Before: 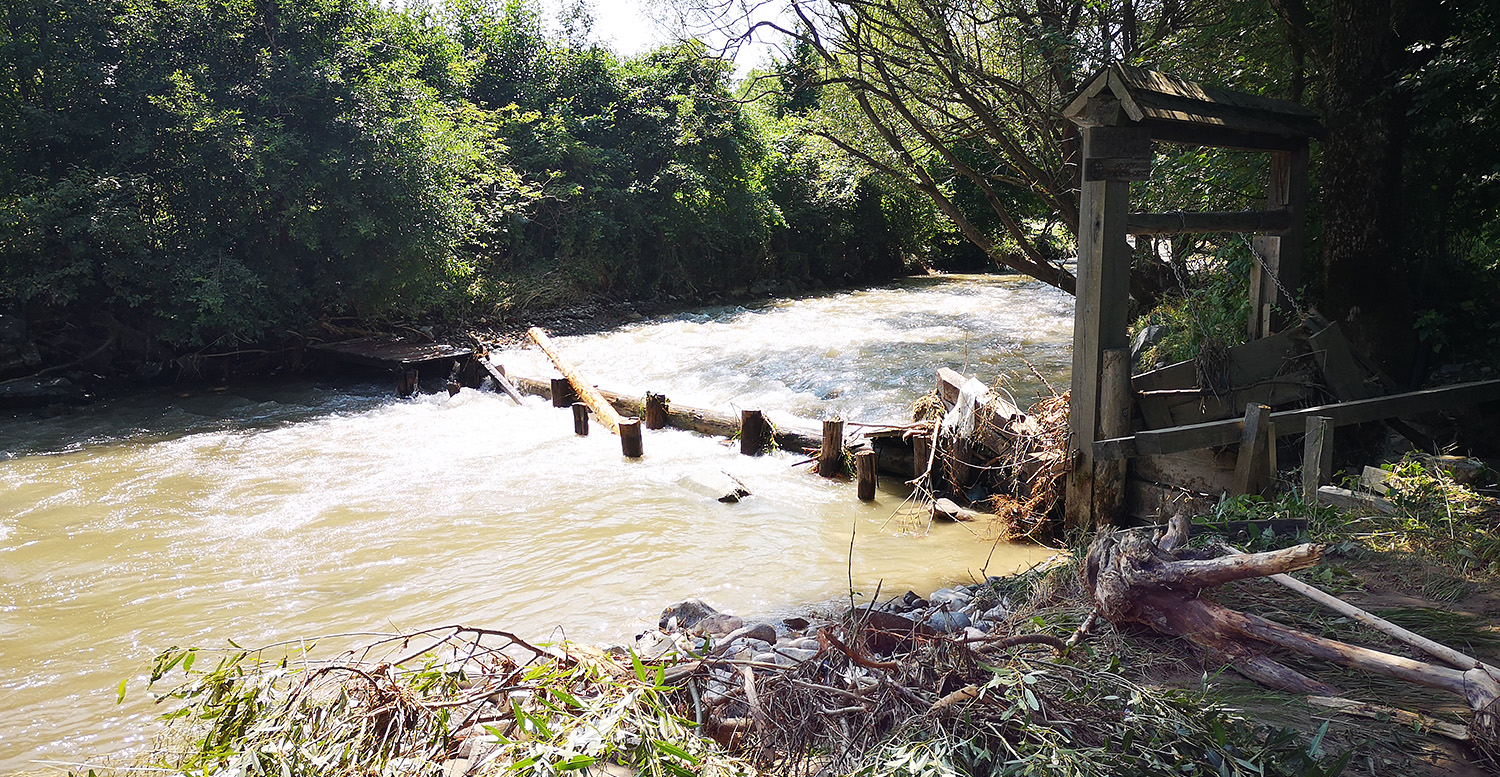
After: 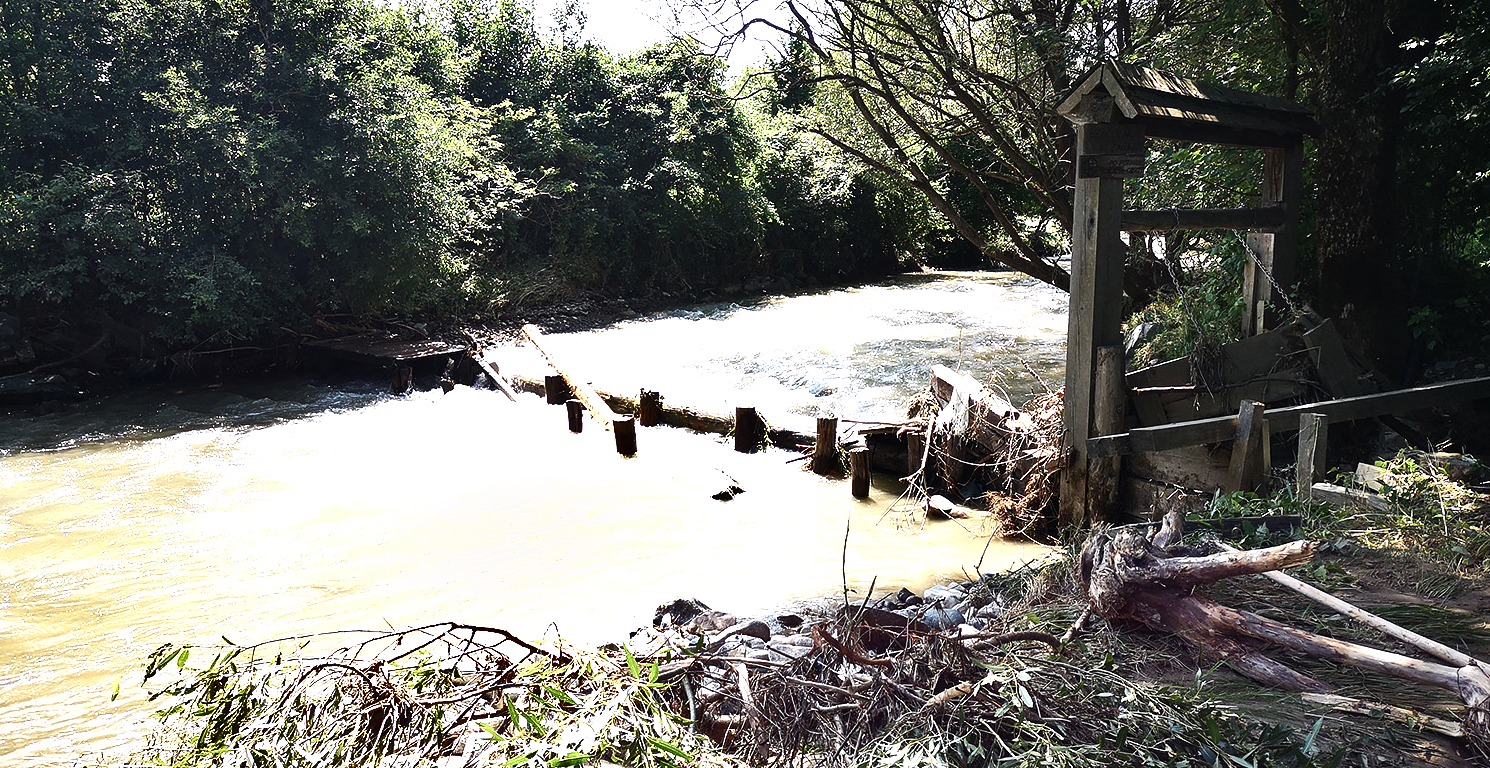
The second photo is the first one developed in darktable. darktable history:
crop: left 0.446%, top 0.505%, right 0.181%, bottom 0.544%
tone equalizer: -8 EV -0.398 EV, -7 EV -0.374 EV, -6 EV -0.35 EV, -5 EV -0.215 EV, -3 EV 0.24 EV, -2 EV 0.361 EV, -1 EV 0.398 EV, +0 EV 0.42 EV, edges refinement/feathering 500, mask exposure compensation -1.57 EV, preserve details no
shadows and highlights: white point adjustment 1.02, soften with gaussian
color balance rgb: perceptual saturation grading › global saturation -10.91%, perceptual saturation grading › highlights -26.341%, perceptual saturation grading › shadows 21.568%, perceptual brilliance grading › highlights 13.989%, perceptual brilliance grading › shadows -18.4%
